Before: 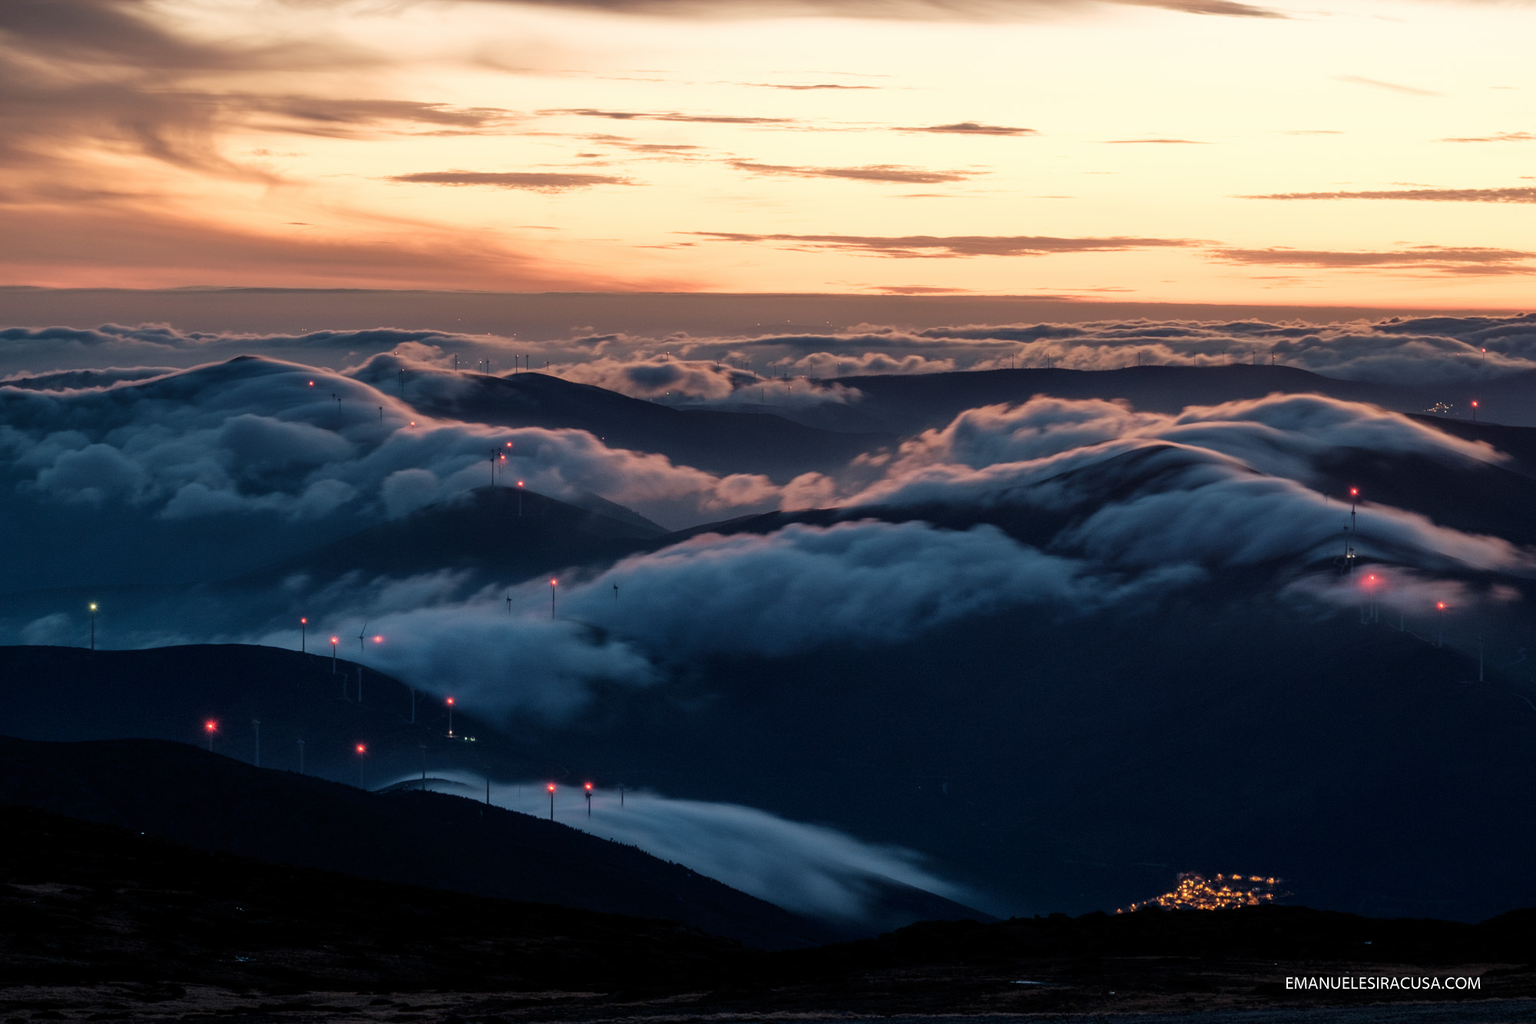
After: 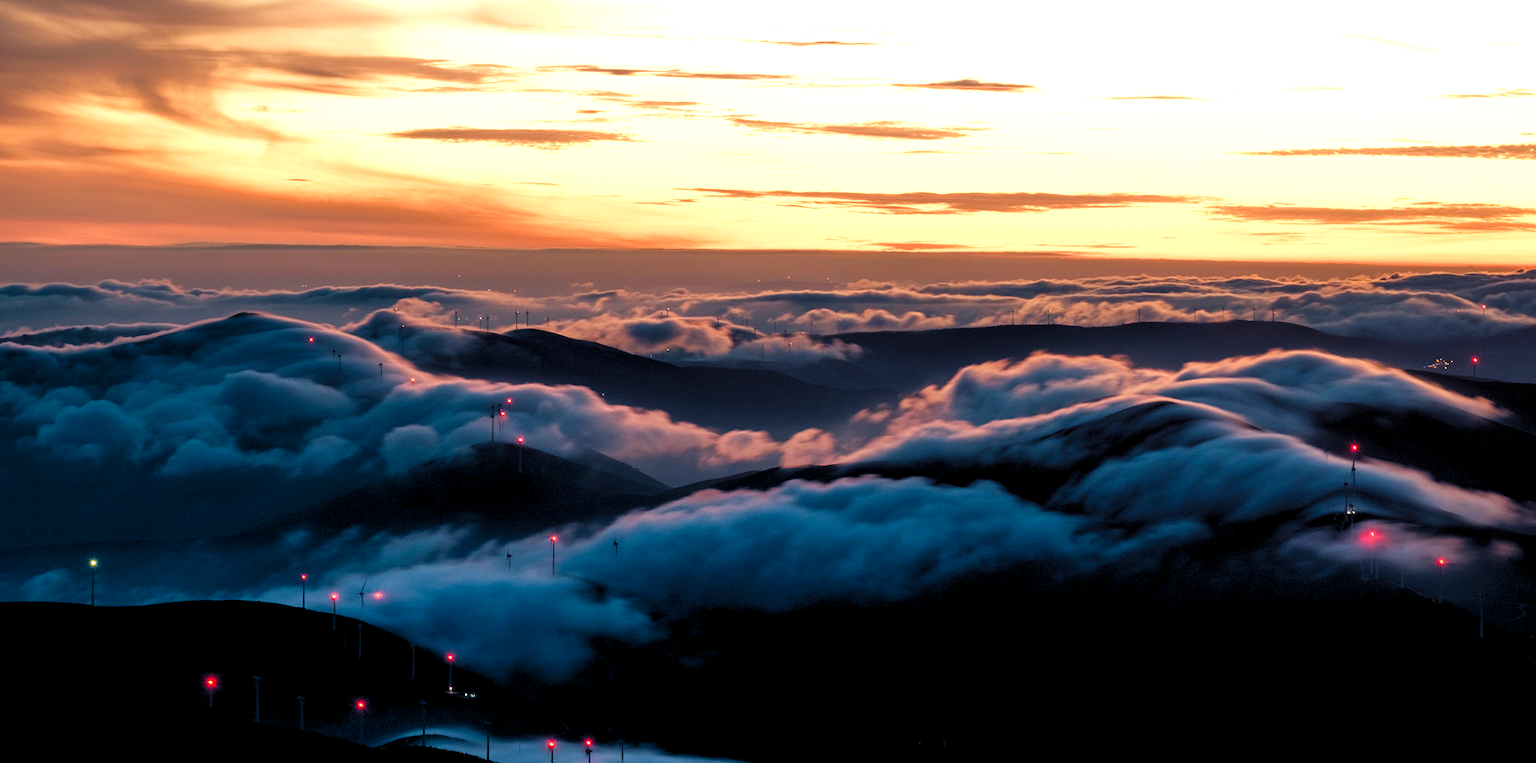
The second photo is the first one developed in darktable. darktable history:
crop: top 4.305%, bottom 21.092%
levels: levels [0.055, 0.477, 0.9]
color balance rgb: highlights gain › luminance 14.978%, perceptual saturation grading › global saturation 40.24%, perceptual saturation grading › highlights -25.369%, perceptual saturation grading › mid-tones 35.562%, perceptual saturation grading › shadows 35.409%
